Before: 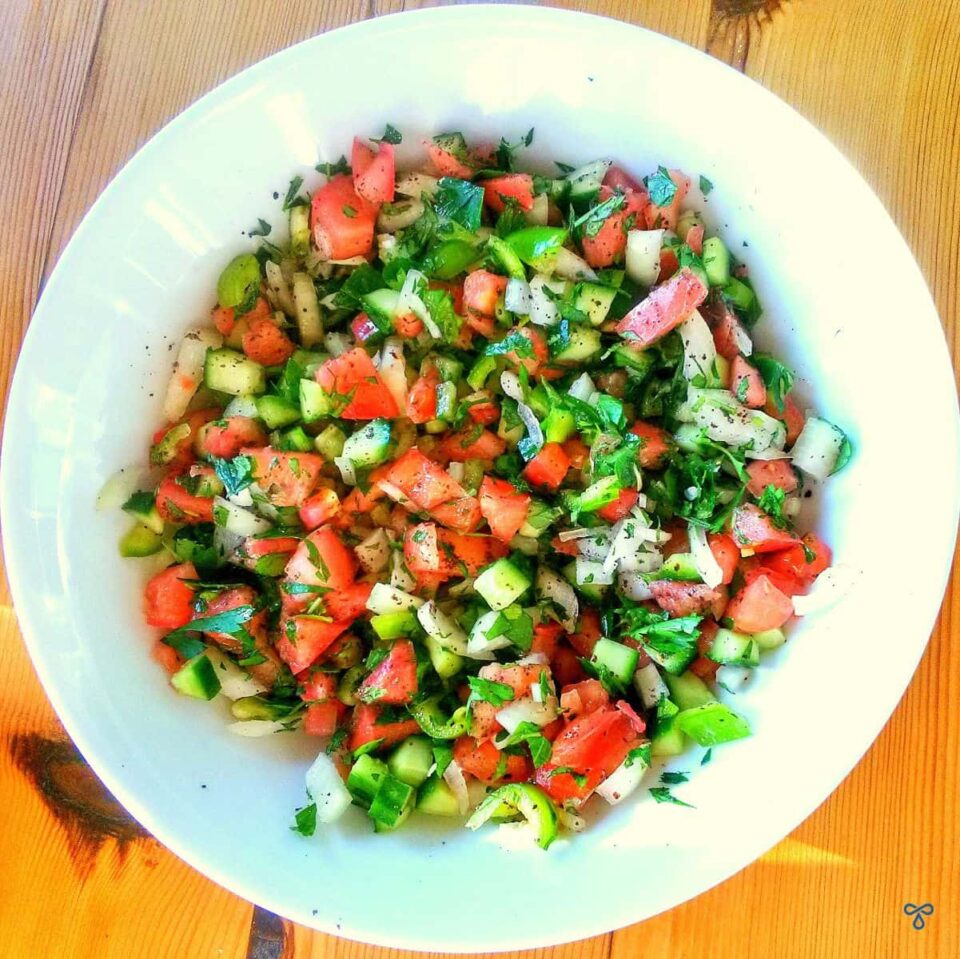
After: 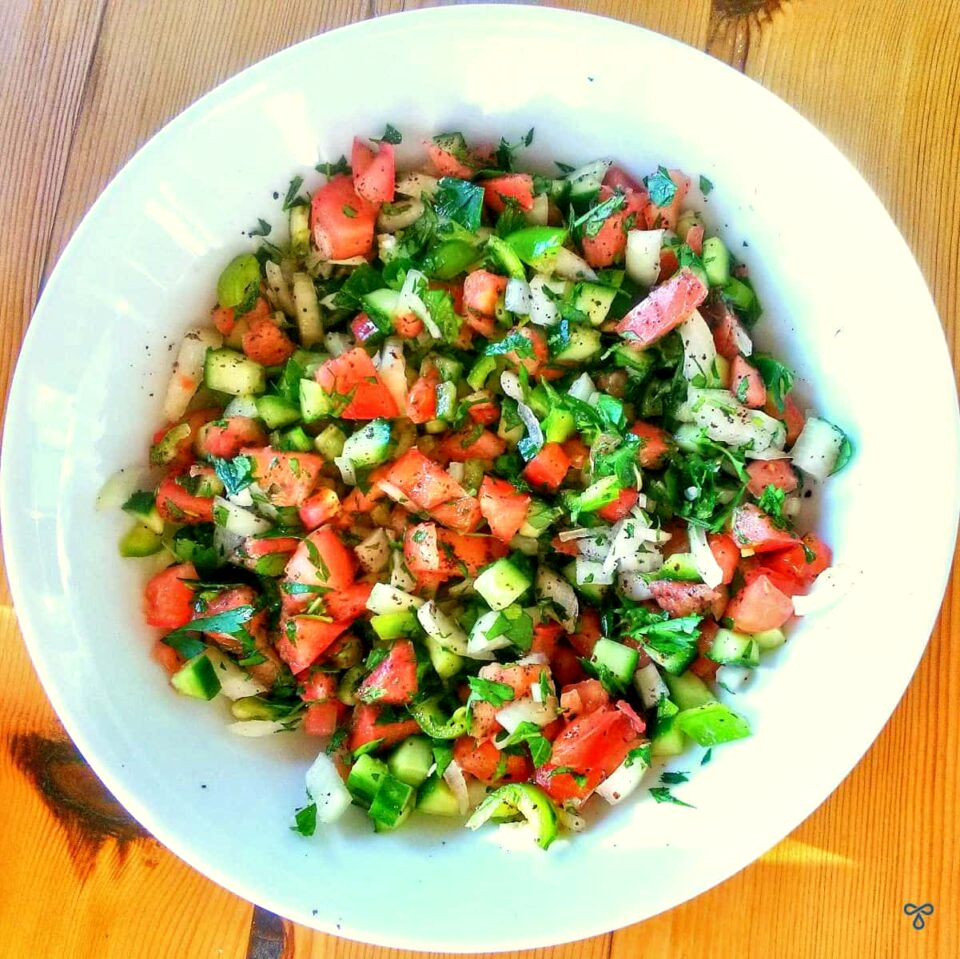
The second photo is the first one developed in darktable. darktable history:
local contrast: mode bilateral grid, contrast 19, coarseness 49, detail 139%, midtone range 0.2
